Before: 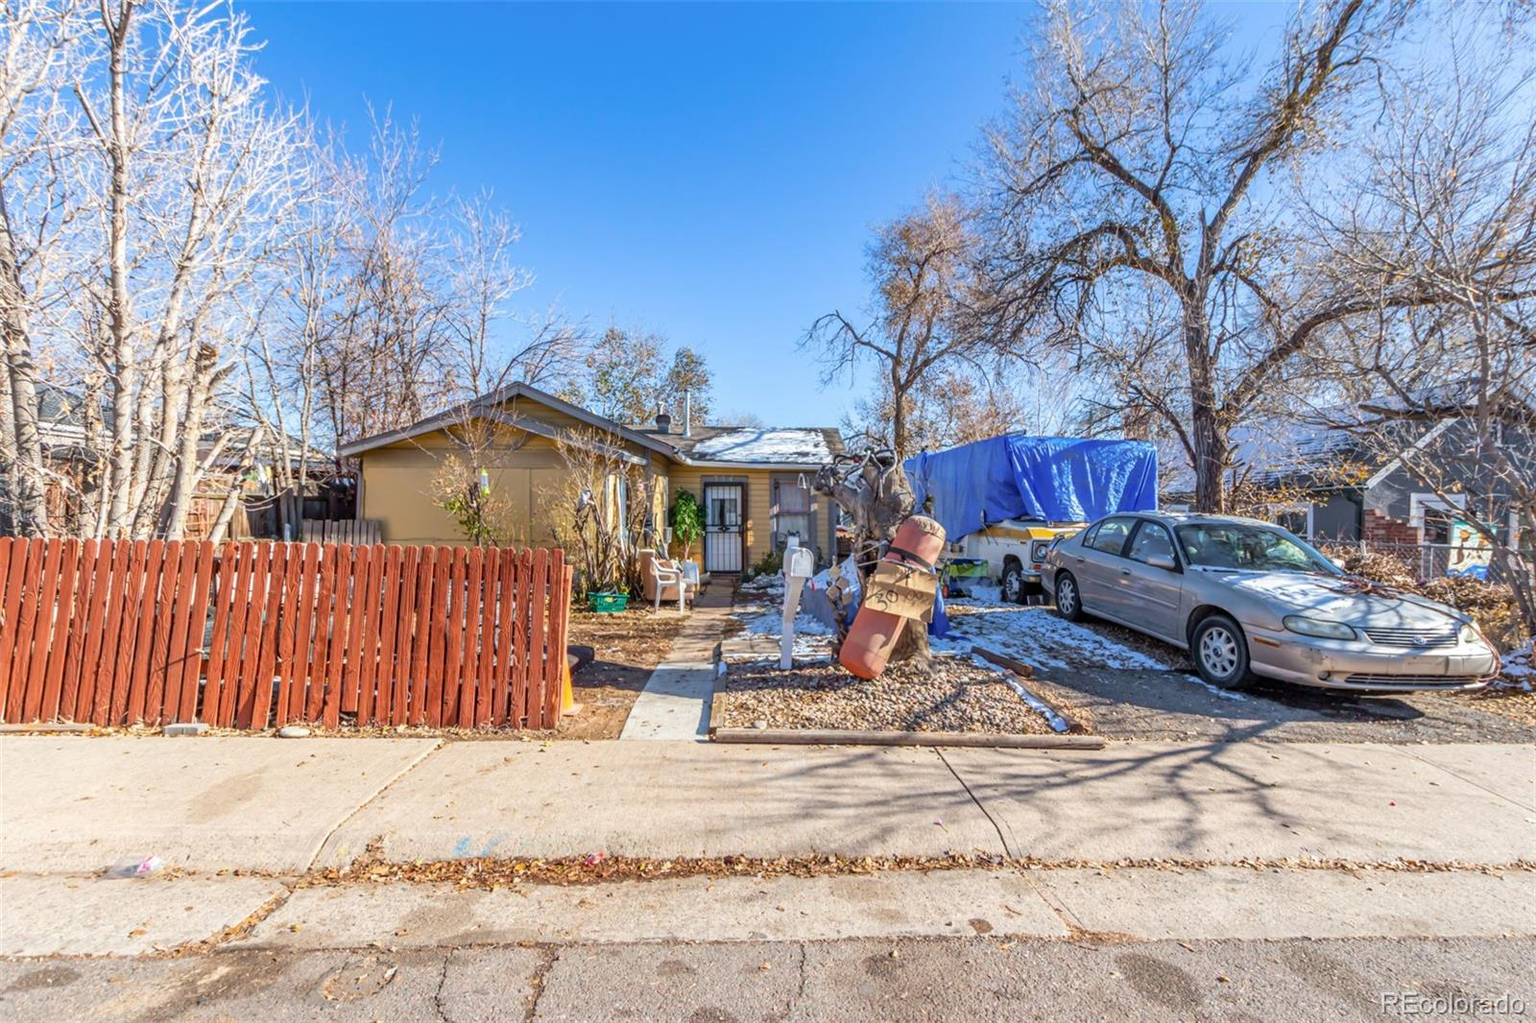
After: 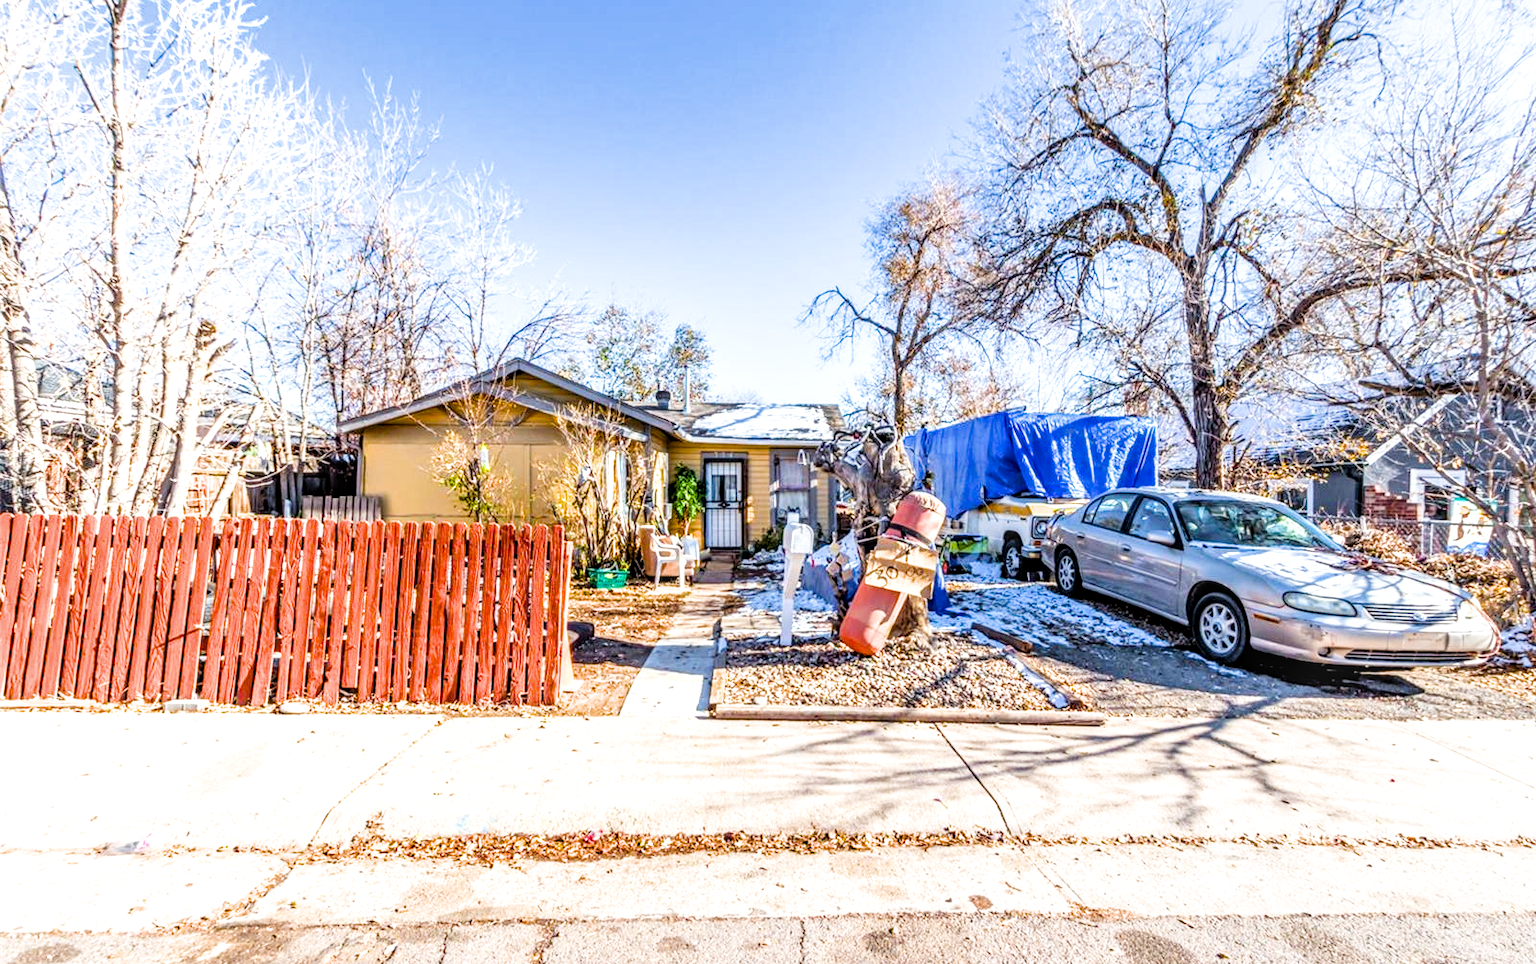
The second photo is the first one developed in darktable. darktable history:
local contrast: detail 130%
filmic rgb: black relative exposure -5.07 EV, white relative exposure 3.52 EV, hardness 3.17, contrast 1.196, highlights saturation mix -49.48%
crop and rotate: top 2.439%, bottom 3.21%
exposure: exposure 0.609 EV, compensate highlight preservation false
color balance rgb: highlights gain › luminance 18.018%, perceptual saturation grading › global saturation 20%, perceptual saturation grading › highlights 2.603%, perceptual saturation grading › shadows 49.816%, perceptual brilliance grading › highlights 7.353%, perceptual brilliance grading › mid-tones 3.417%, perceptual brilliance grading › shadows 2.126%, contrast 5.097%
